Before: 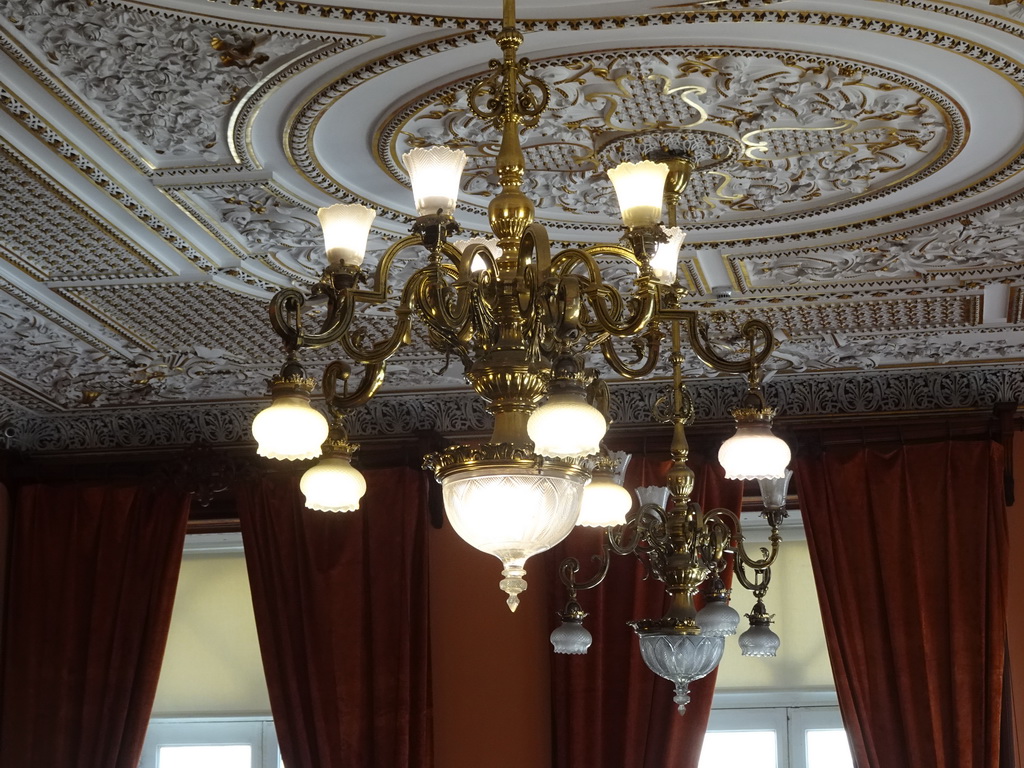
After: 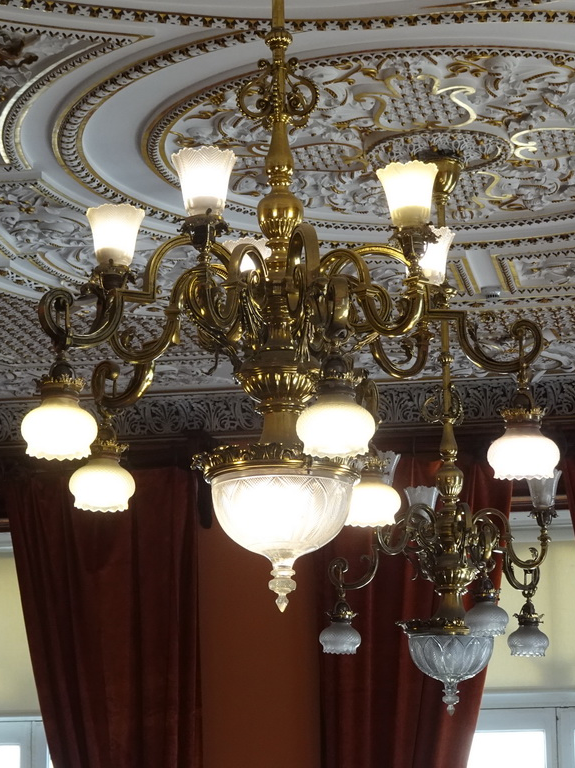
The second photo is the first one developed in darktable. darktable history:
crop and rotate: left 22.609%, right 21.209%
